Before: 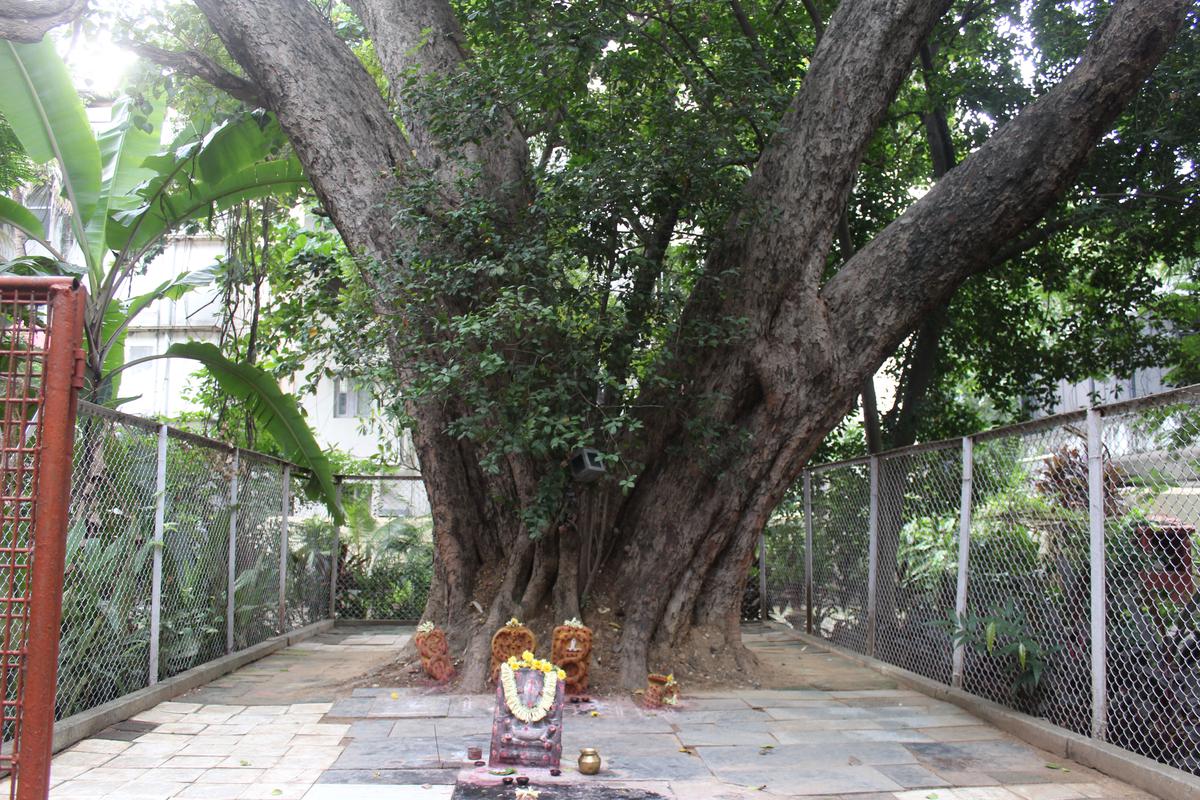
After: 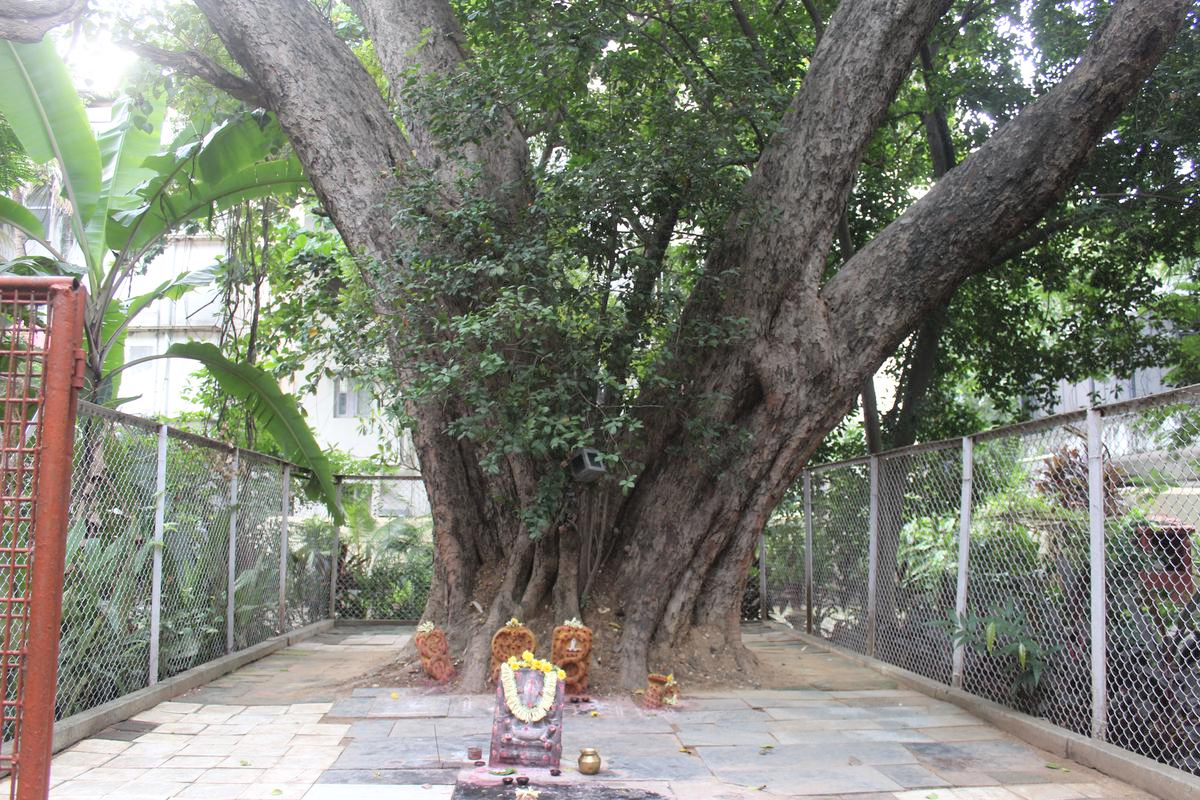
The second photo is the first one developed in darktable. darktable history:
contrast brightness saturation: brightness 0.124
